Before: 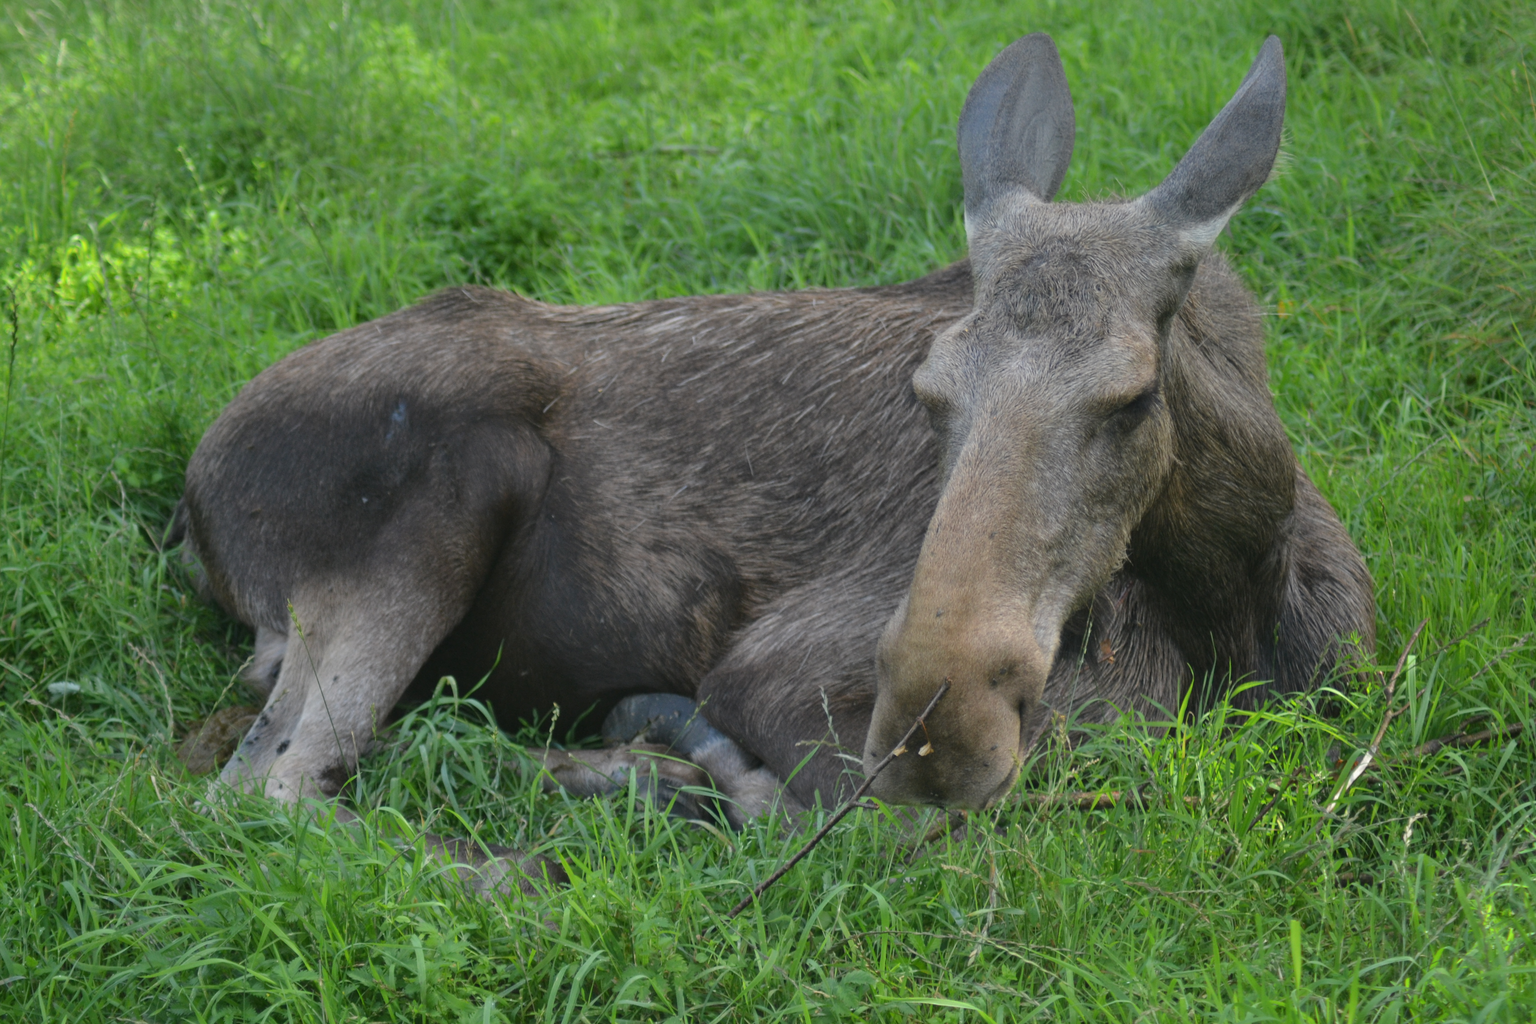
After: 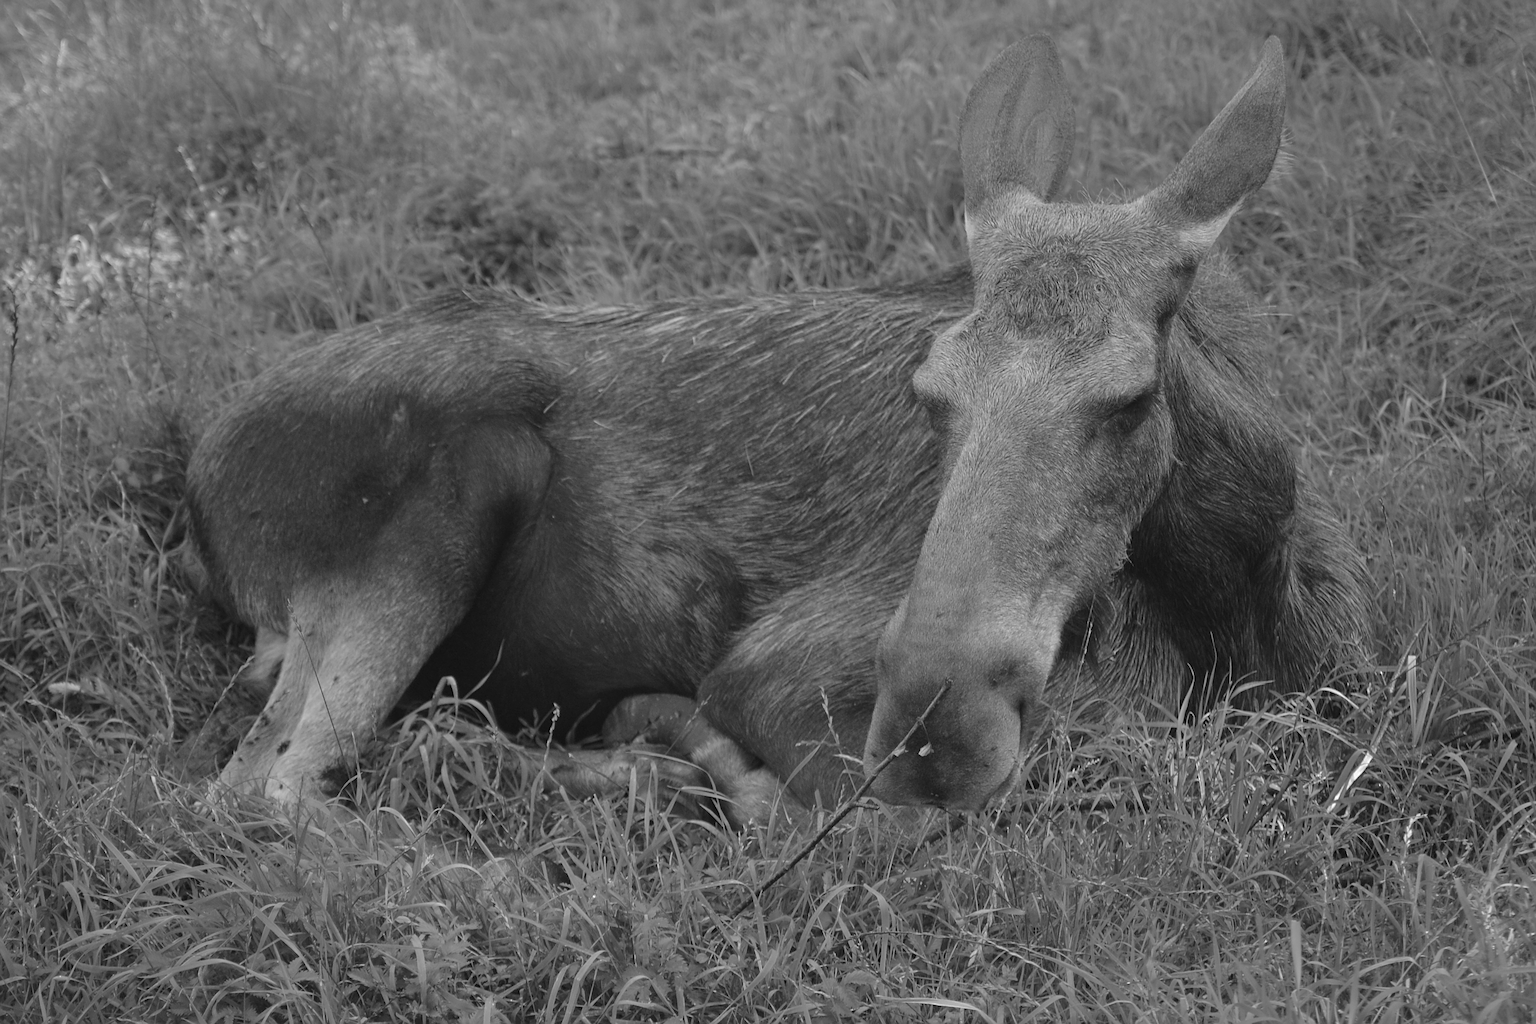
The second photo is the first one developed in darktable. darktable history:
color calibration: output gray [0.21, 0.42, 0.37, 0], illuminant as shot in camera, x 0.358, y 0.373, temperature 4628.91 K
sharpen: radius 2.672, amount 0.671
